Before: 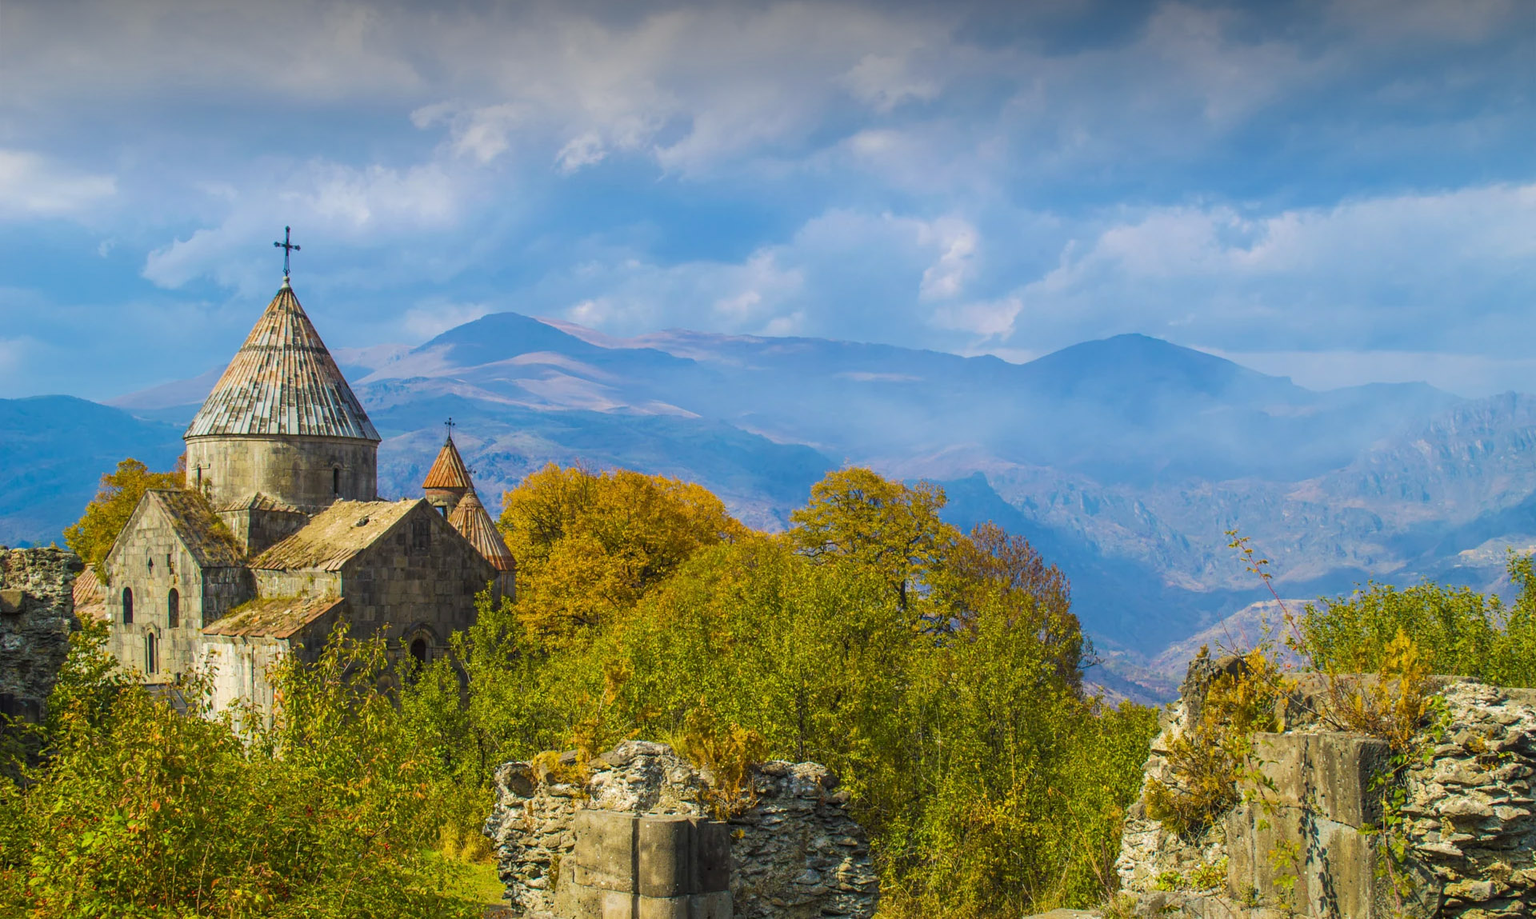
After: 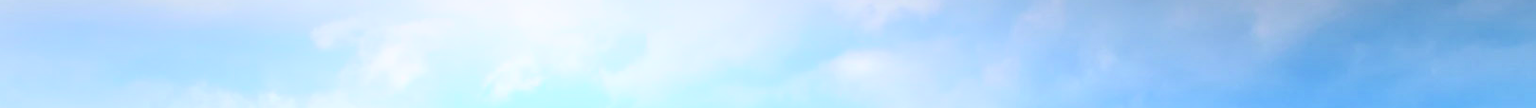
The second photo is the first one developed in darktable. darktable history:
exposure: exposure 0.661 EV, compensate highlight preservation false
tone equalizer: on, module defaults
crop and rotate: left 9.644%, top 9.491%, right 6.021%, bottom 80.509%
bloom: size 38%, threshold 95%, strength 30%
